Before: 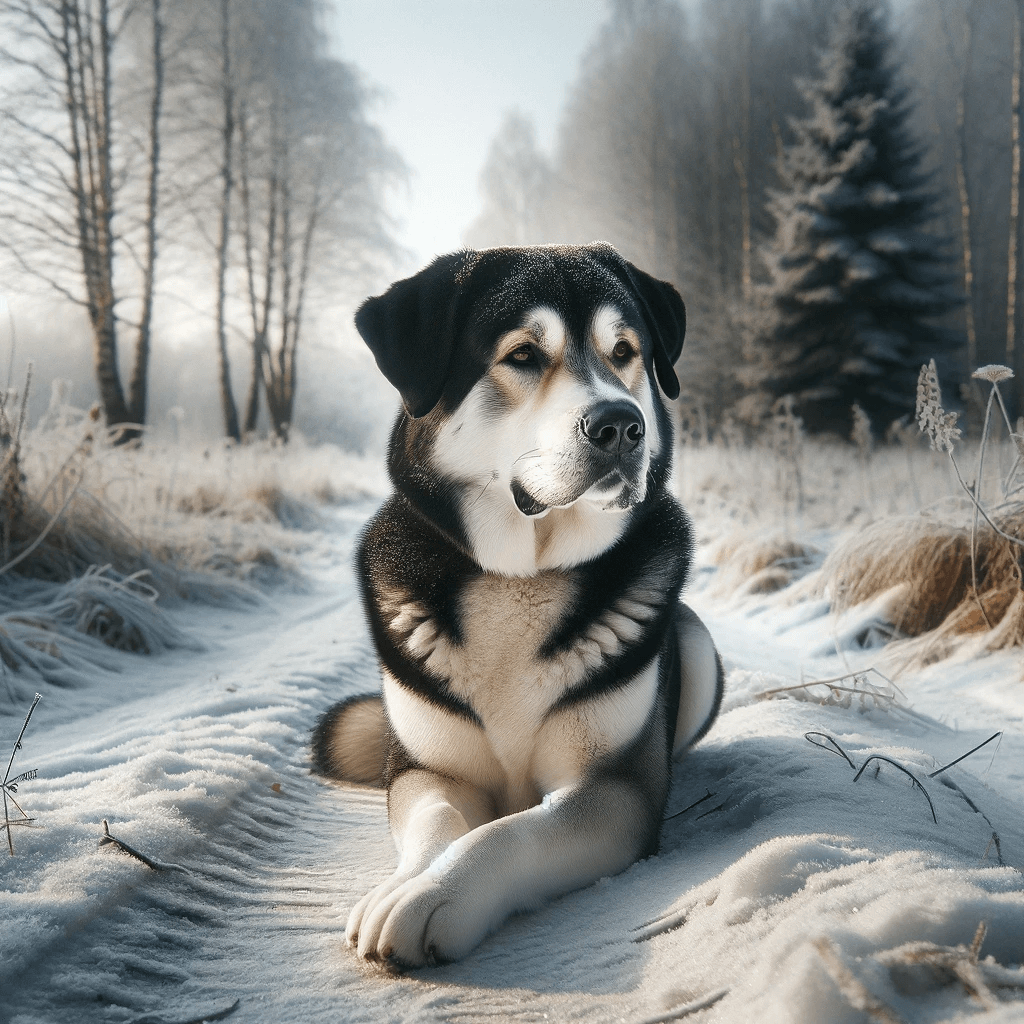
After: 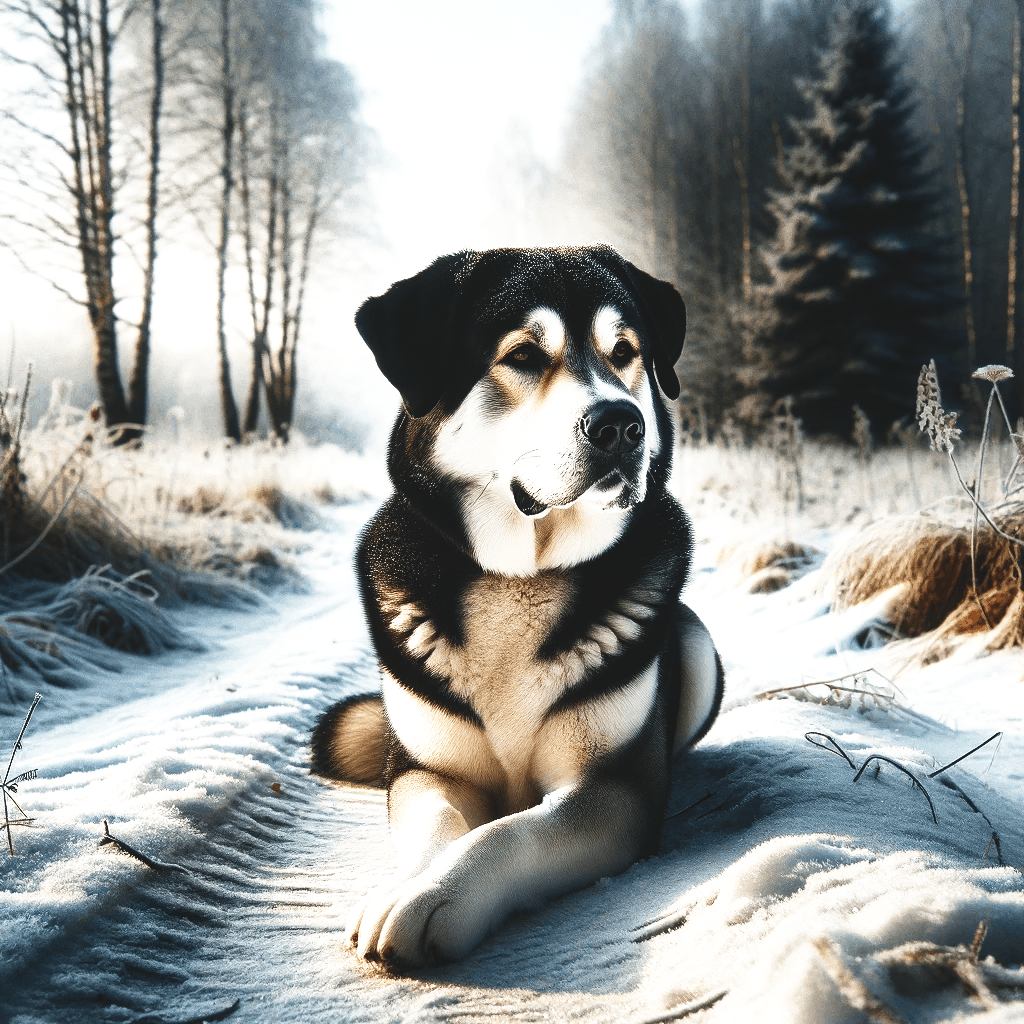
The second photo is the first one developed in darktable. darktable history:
local contrast: highlights 100%, shadows 98%, detail 119%, midtone range 0.2
exposure: exposure 0.198 EV, compensate highlight preservation false
contrast brightness saturation: contrast 0.129, brightness -0.227, saturation 0.138
base curve: curves: ch0 [(0, 0.036) (0.007, 0.037) (0.604, 0.887) (1, 1)], preserve colors none
